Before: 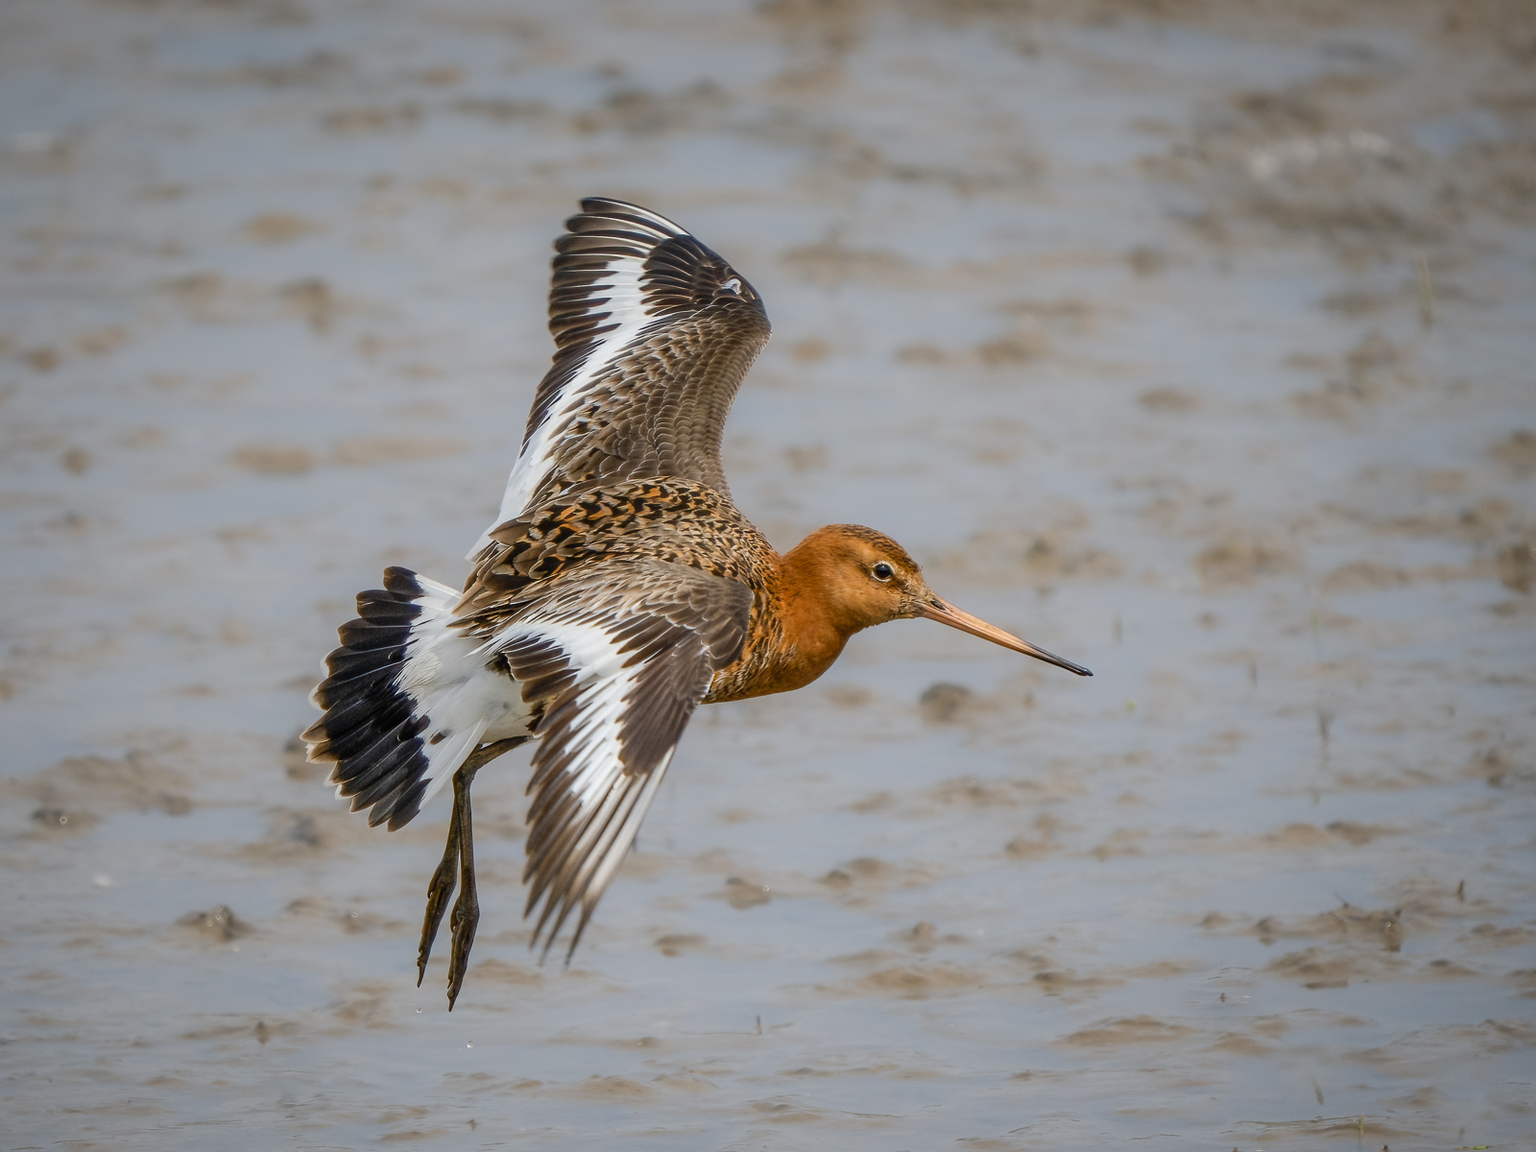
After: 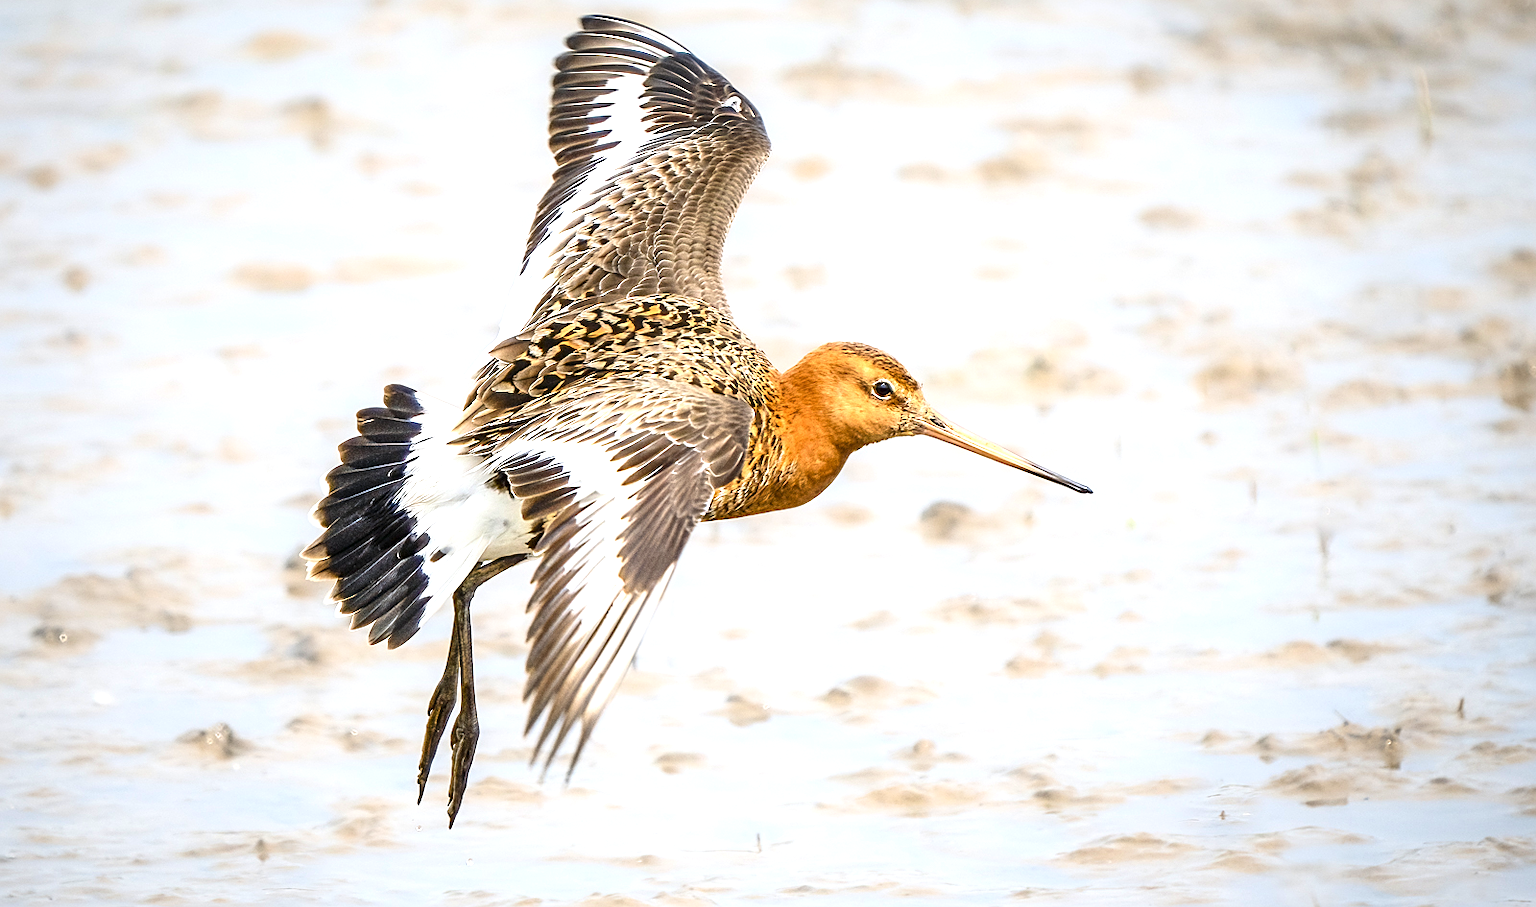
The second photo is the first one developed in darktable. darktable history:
exposure: exposure 1.511 EV, compensate exposure bias true, compensate highlight preservation false
crop and rotate: top 15.869%, bottom 5.305%
sharpen: on, module defaults
contrast brightness saturation: contrast 0.144
